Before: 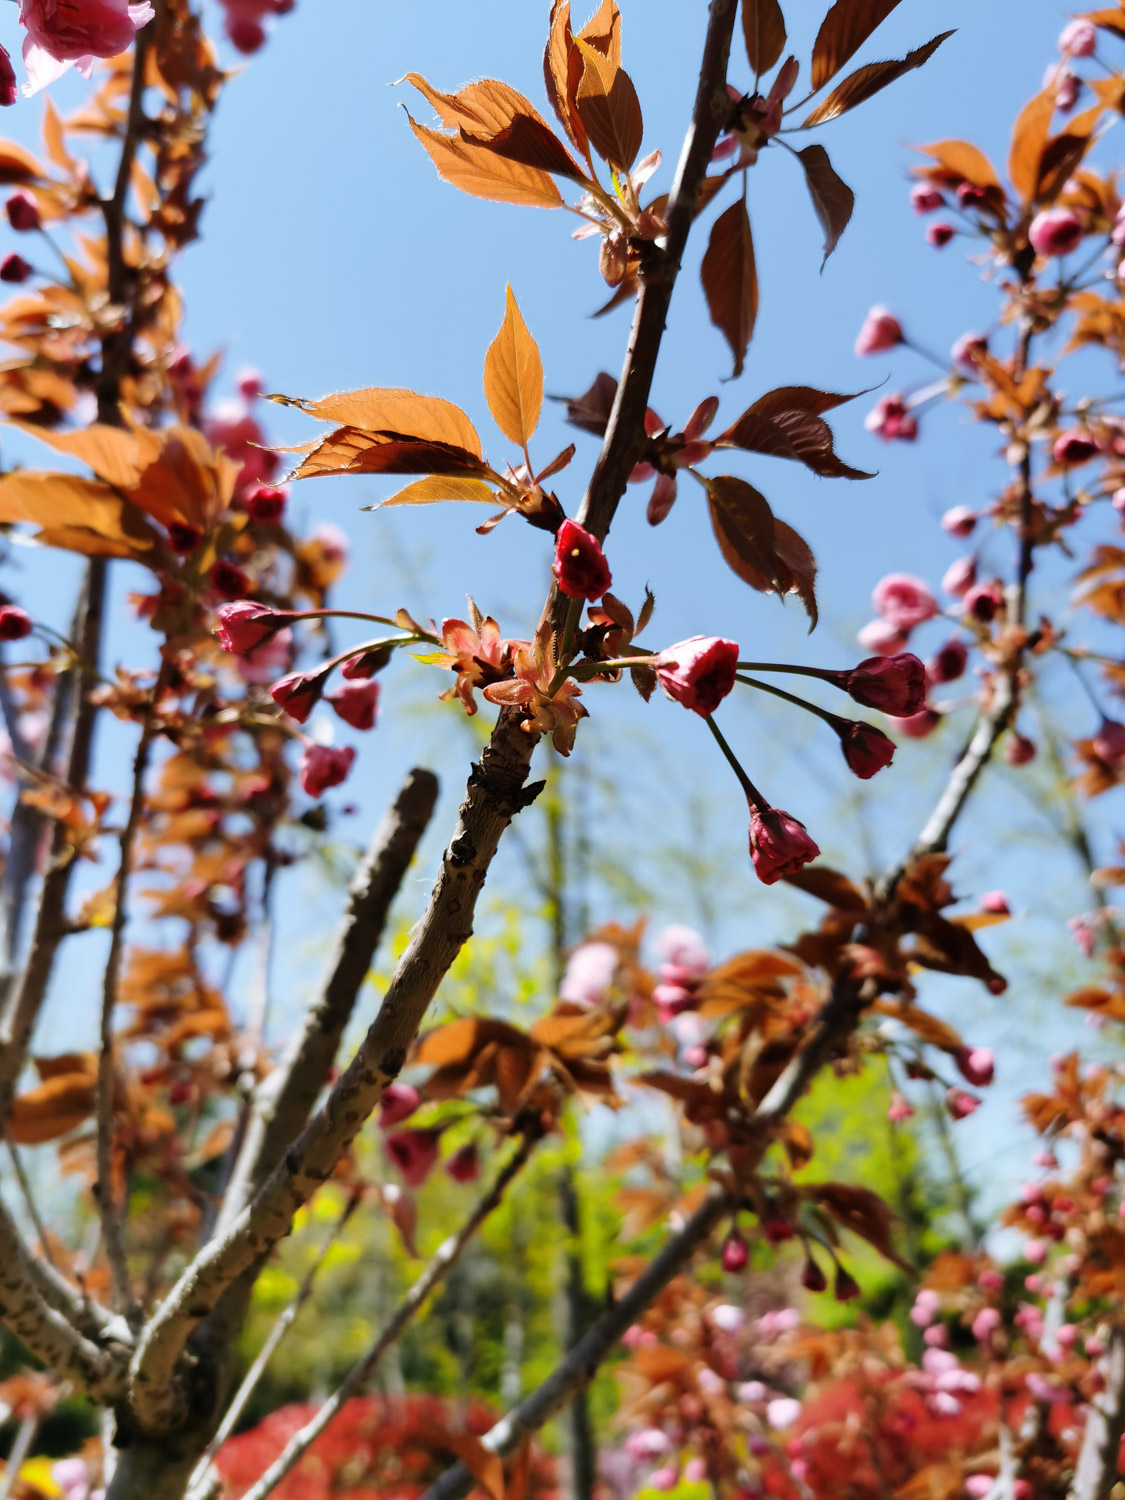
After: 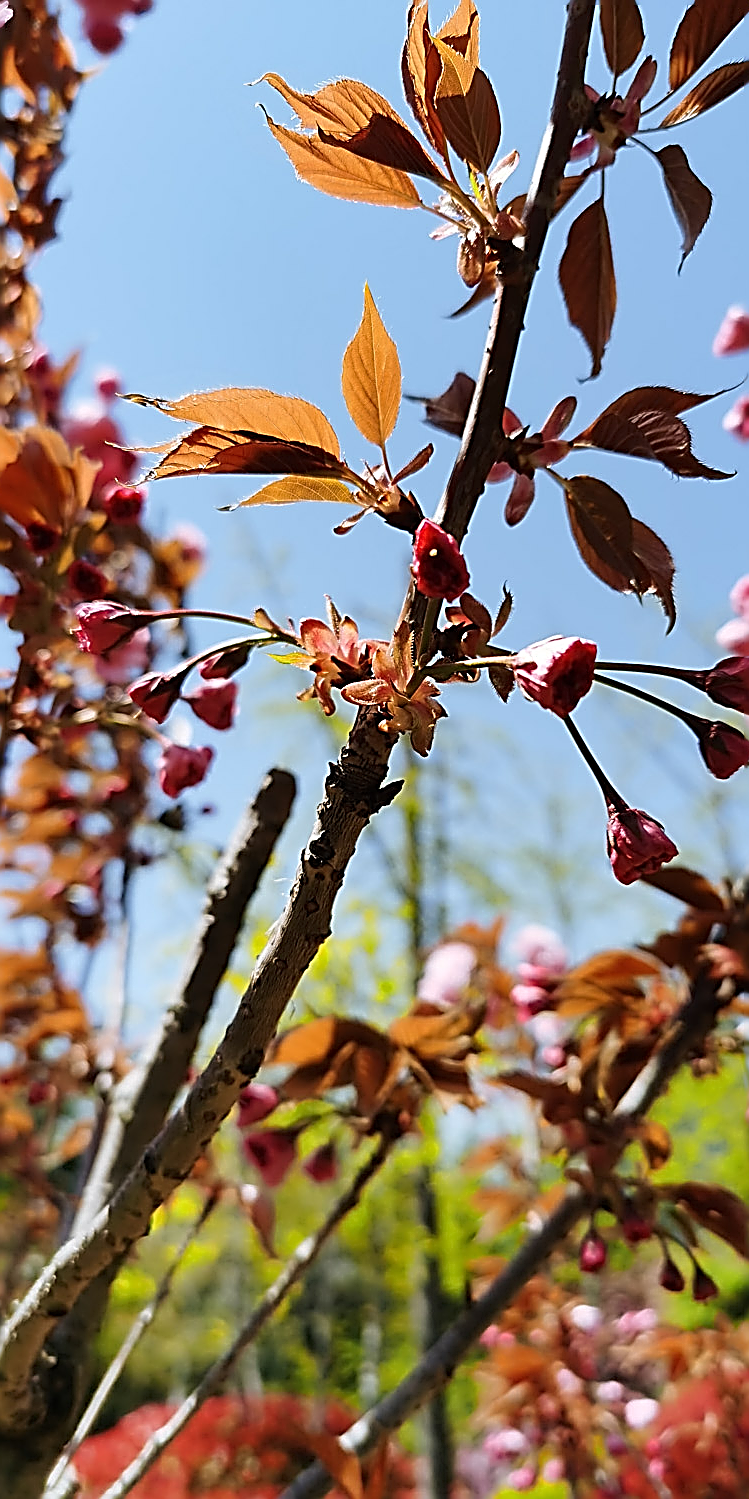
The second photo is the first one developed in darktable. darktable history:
sharpen: amount 2
crop and rotate: left 12.648%, right 20.685%
